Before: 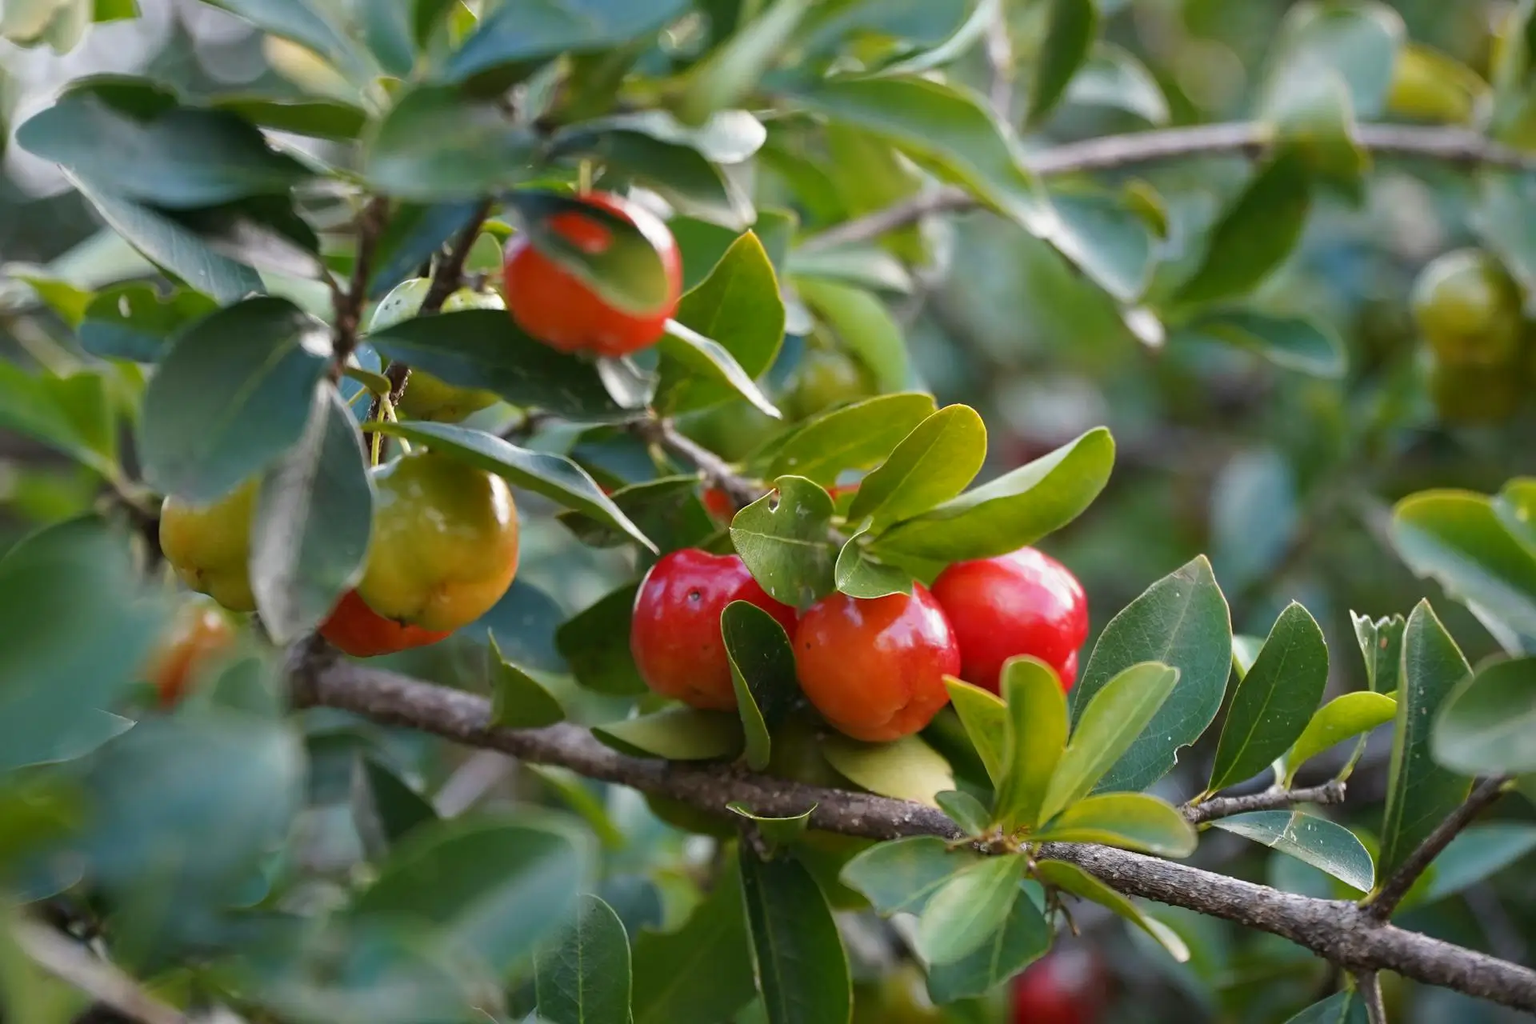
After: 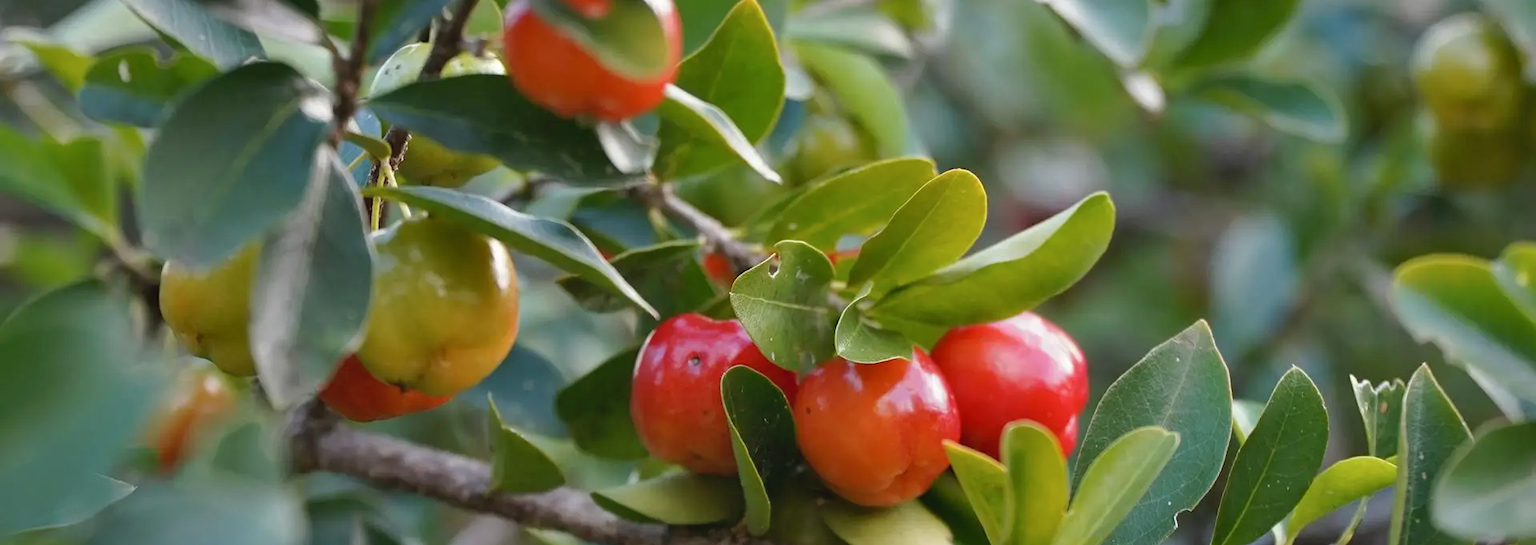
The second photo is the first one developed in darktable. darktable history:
sharpen: radius 2.865, amount 0.868, threshold 47.412
shadows and highlights: soften with gaussian
tone curve: curves: ch0 [(0, 0) (0.003, 0.032) (0.011, 0.034) (0.025, 0.039) (0.044, 0.055) (0.069, 0.078) (0.1, 0.111) (0.136, 0.147) (0.177, 0.191) (0.224, 0.238) (0.277, 0.291) (0.335, 0.35) (0.399, 0.41) (0.468, 0.48) (0.543, 0.547) (0.623, 0.621) (0.709, 0.699) (0.801, 0.789) (0.898, 0.884) (1, 1)], preserve colors none
levels: levels [0, 0.498, 1]
crop and rotate: top 23.02%, bottom 23.627%
